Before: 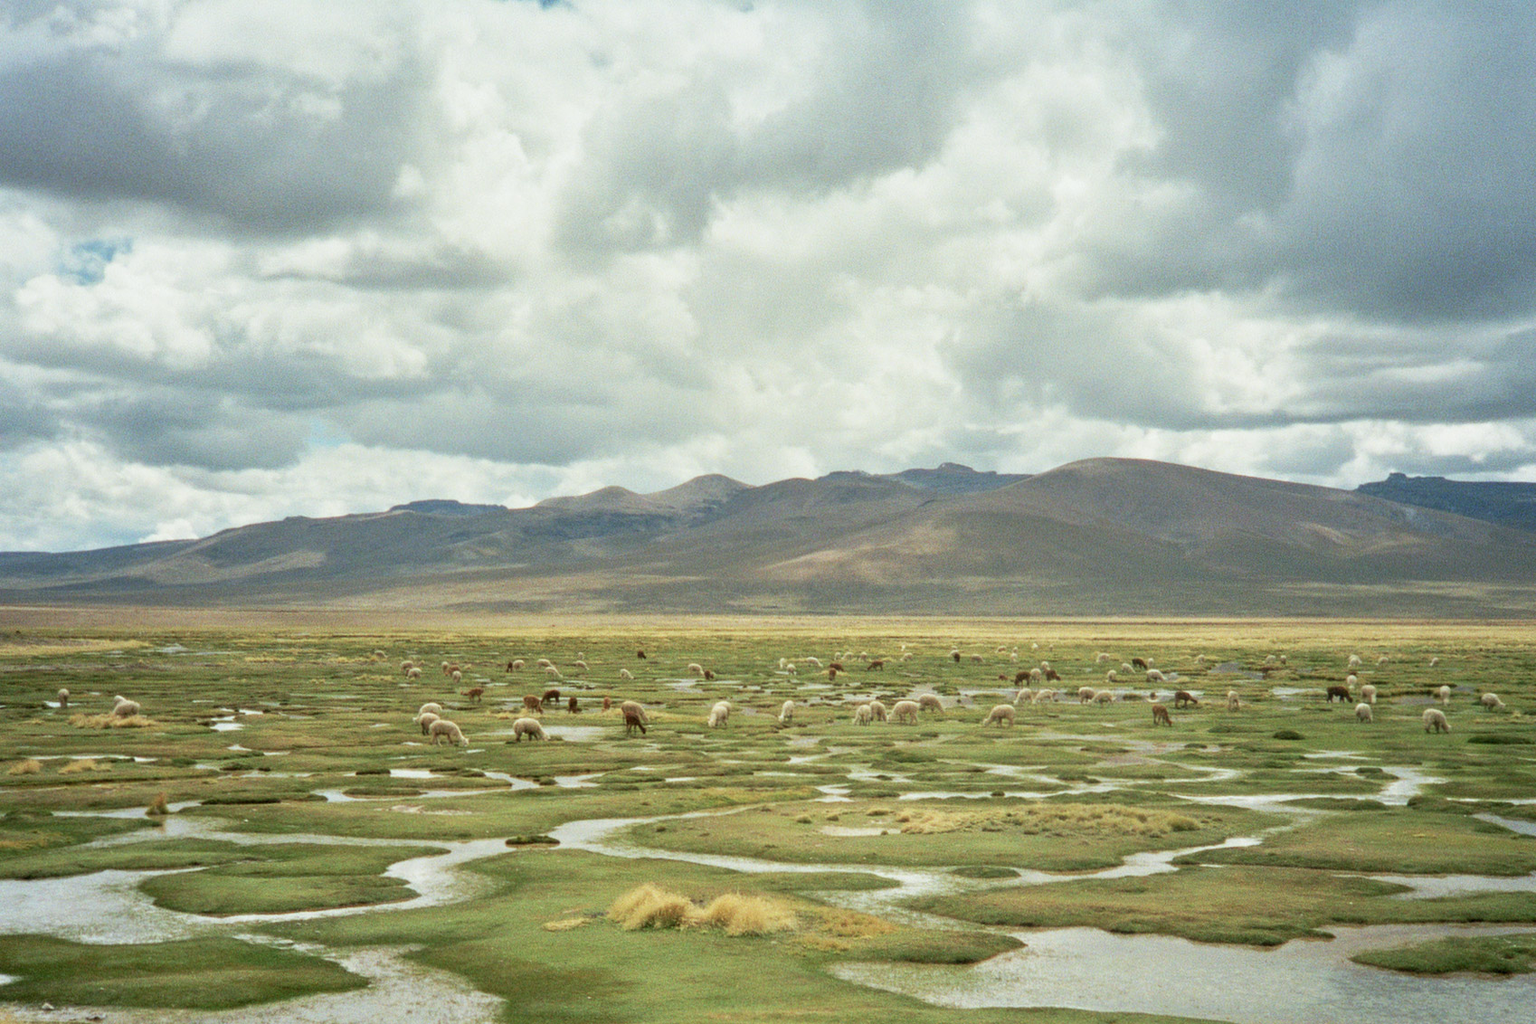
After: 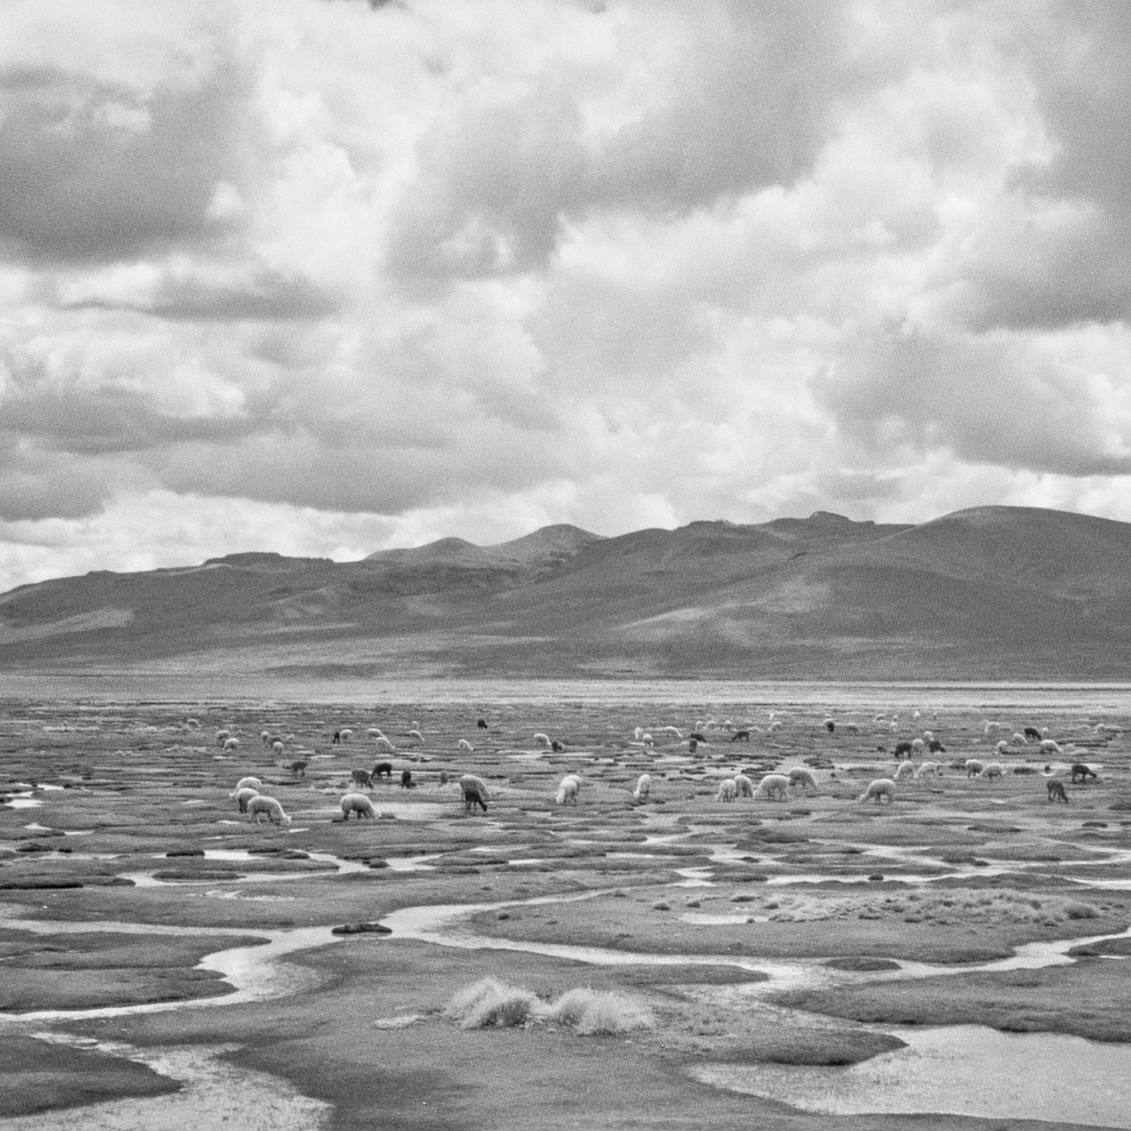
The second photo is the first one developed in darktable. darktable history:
haze removal: on, module defaults
monochrome: on, module defaults
local contrast: mode bilateral grid, contrast 28, coarseness 16, detail 115%, midtone range 0.2
crop and rotate: left 13.409%, right 19.924%
color correction: highlights a* -9.73, highlights b* -21.22
